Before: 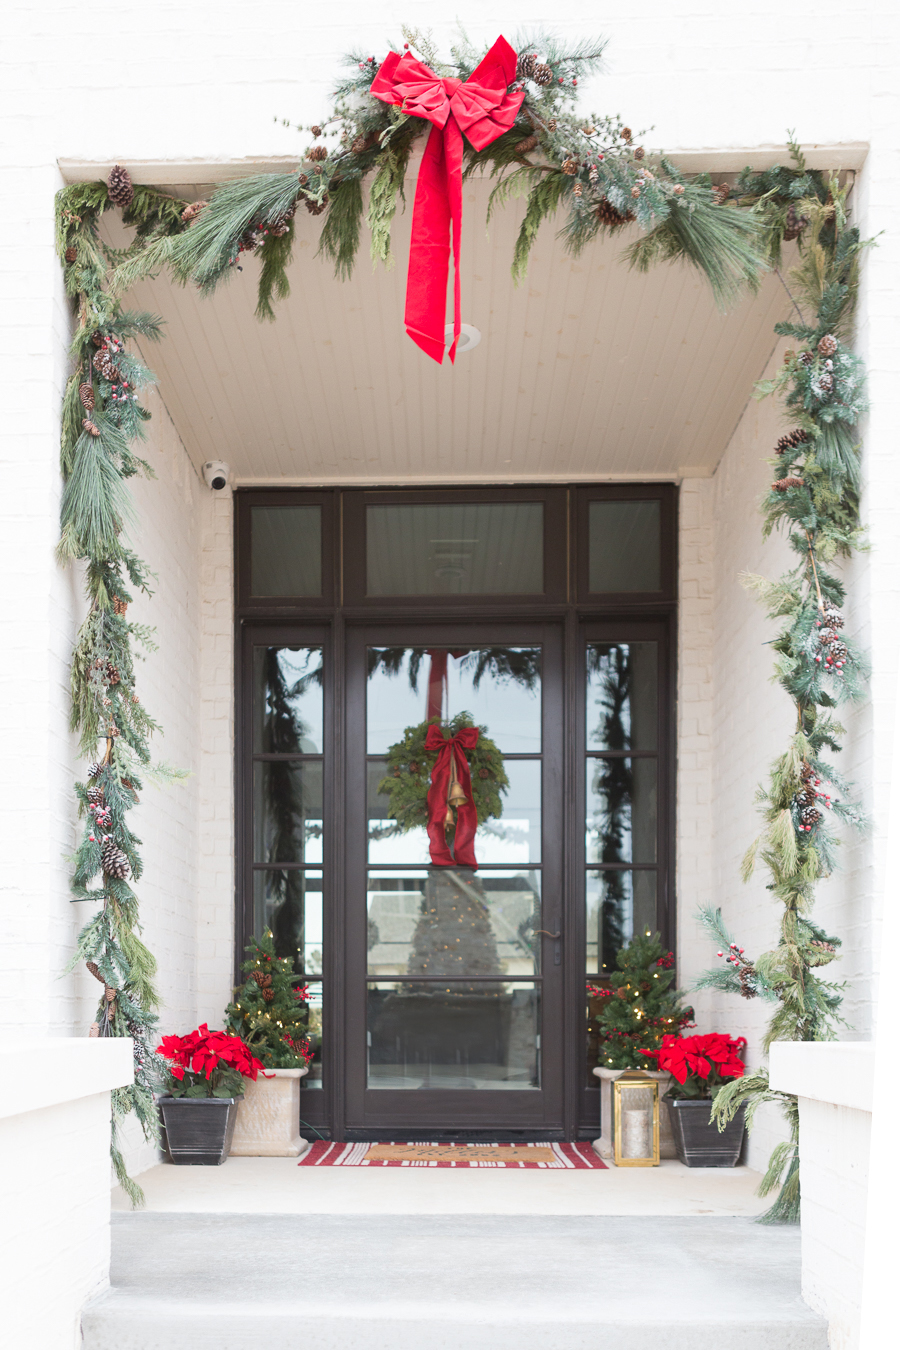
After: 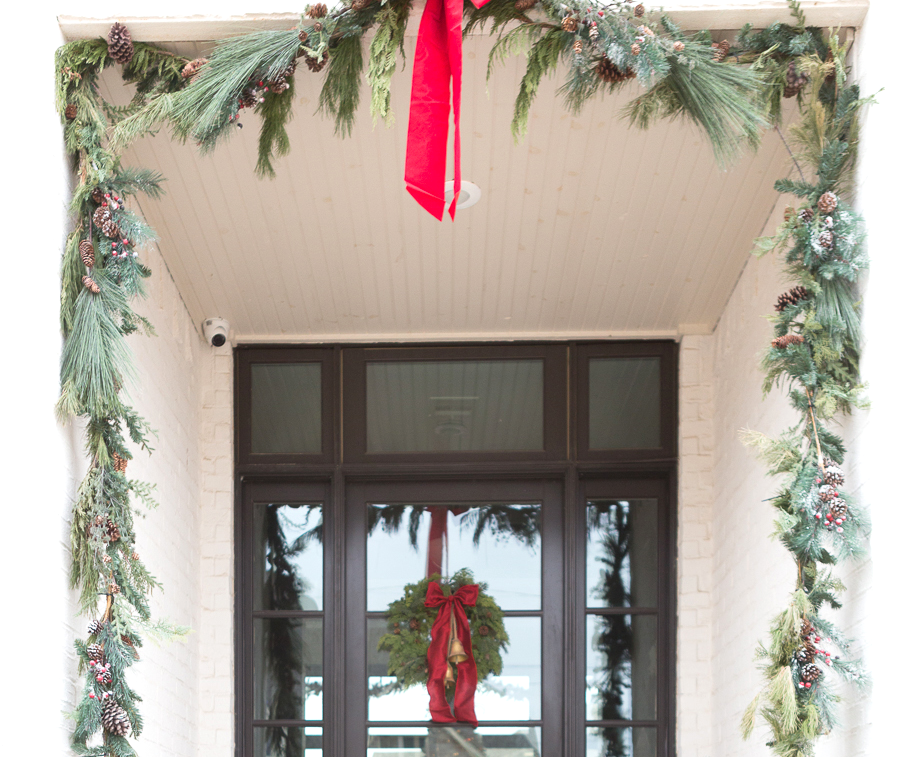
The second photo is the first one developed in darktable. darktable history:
crop and rotate: top 10.605%, bottom 33.274%
exposure: exposure 0.3 EV, compensate highlight preservation false
